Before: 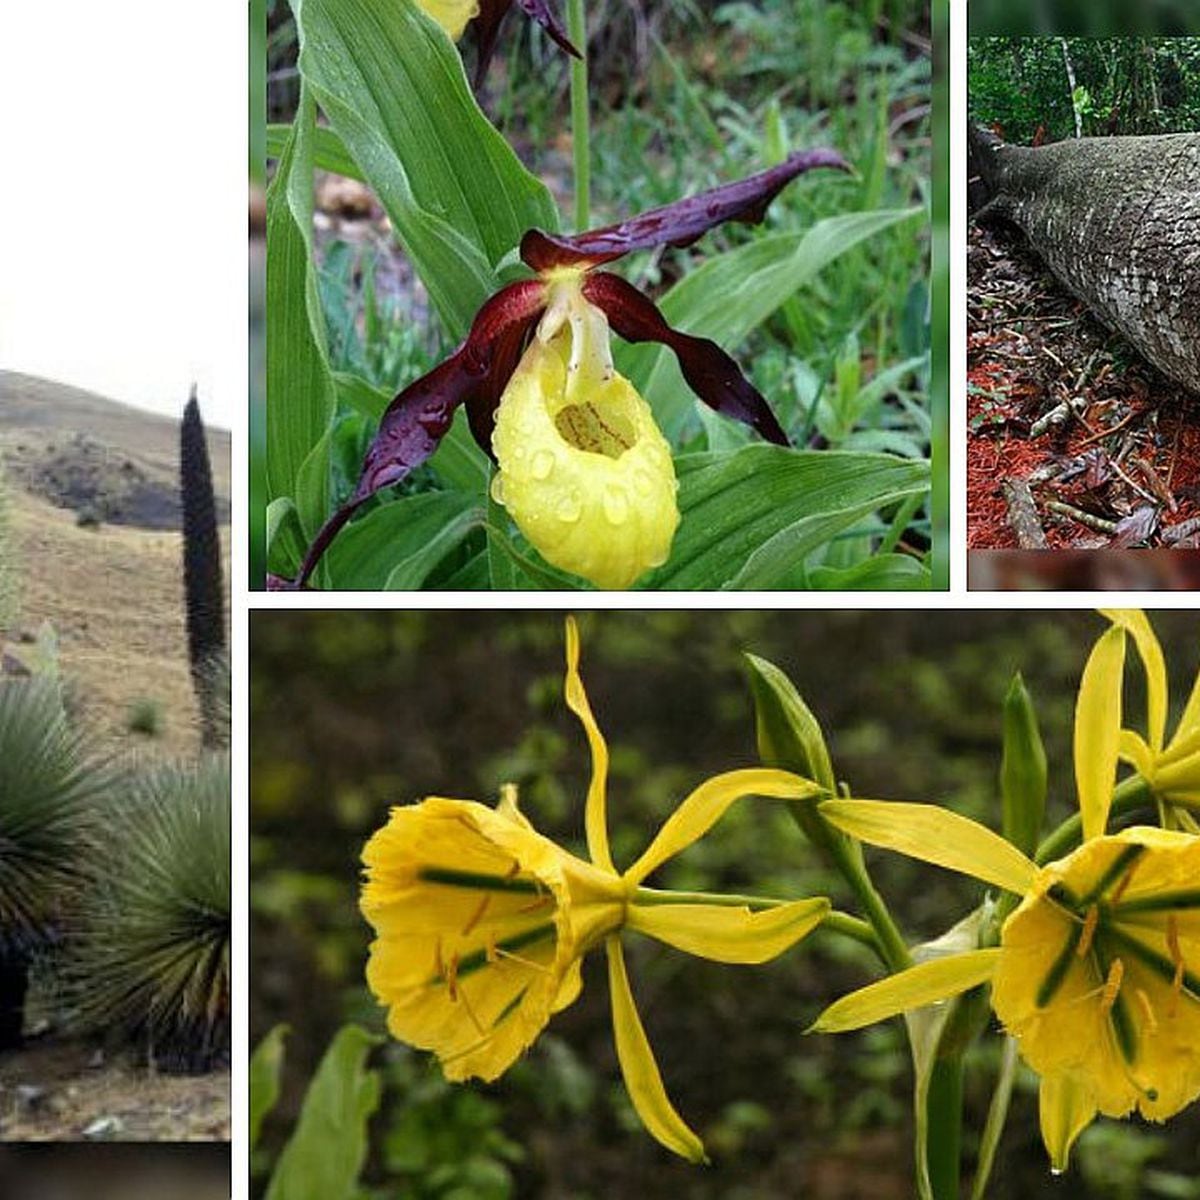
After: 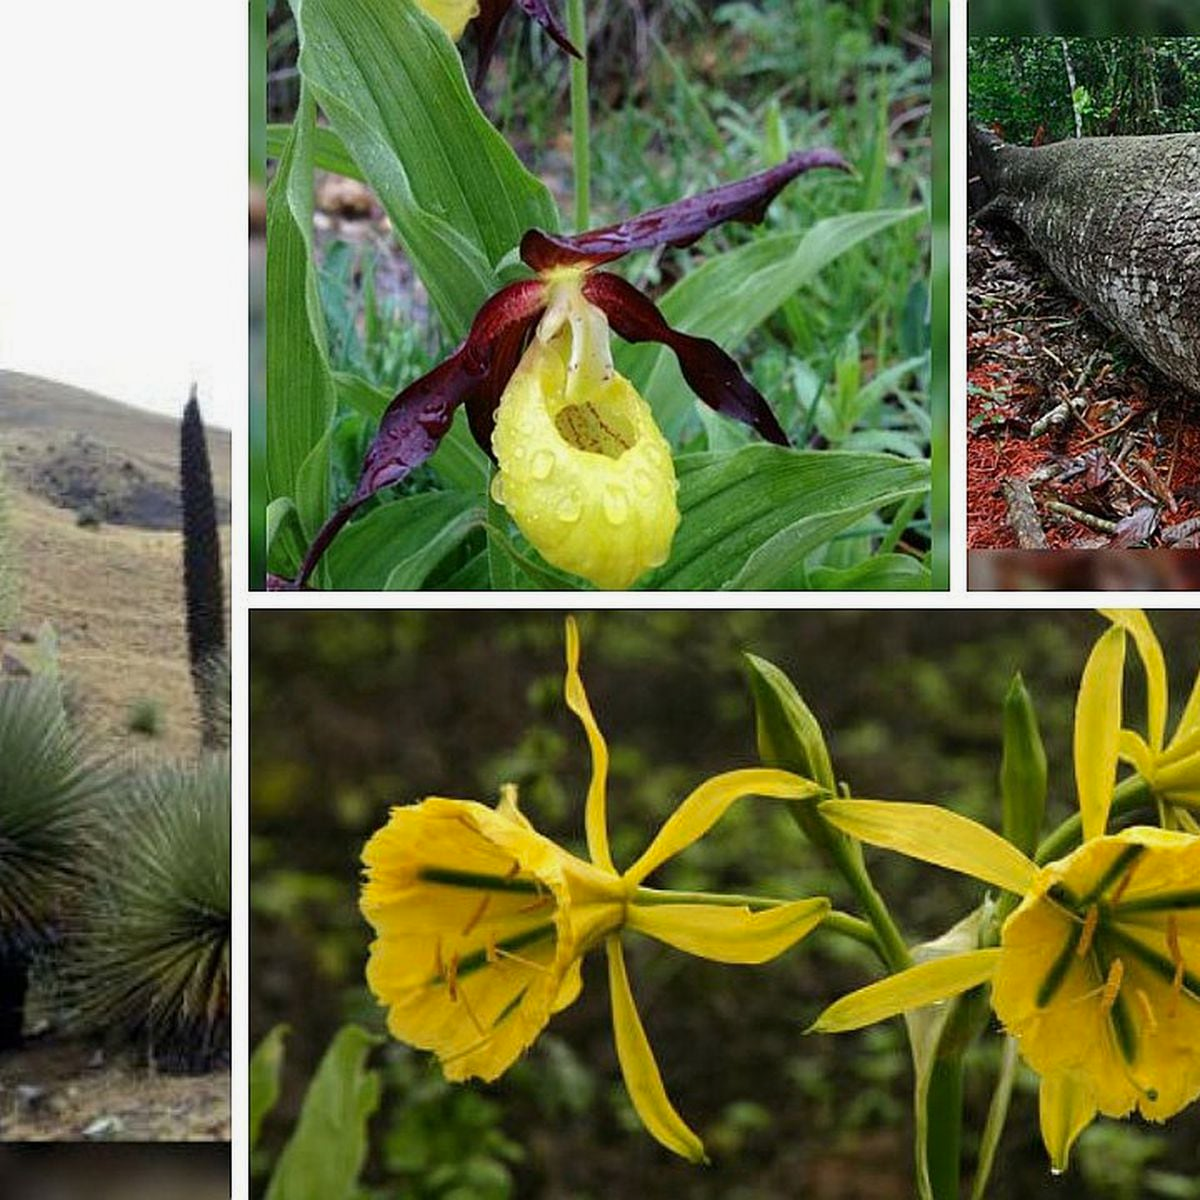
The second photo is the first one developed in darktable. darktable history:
shadows and highlights: shadows -20.37, white point adjustment -1.94, highlights -35.22
